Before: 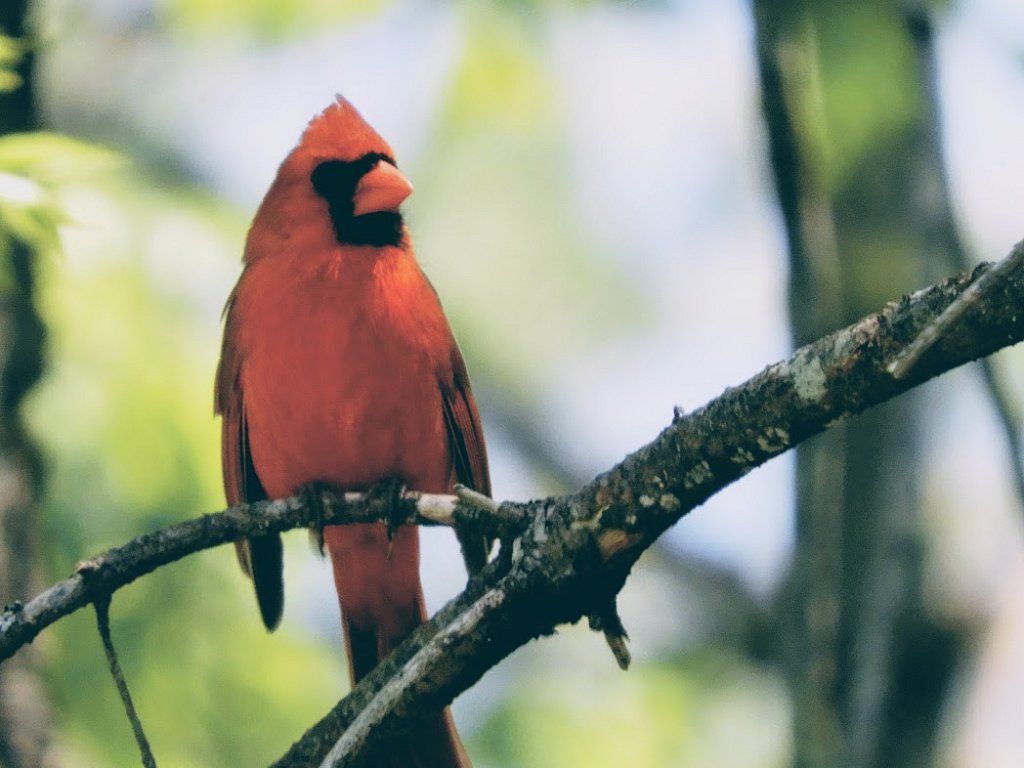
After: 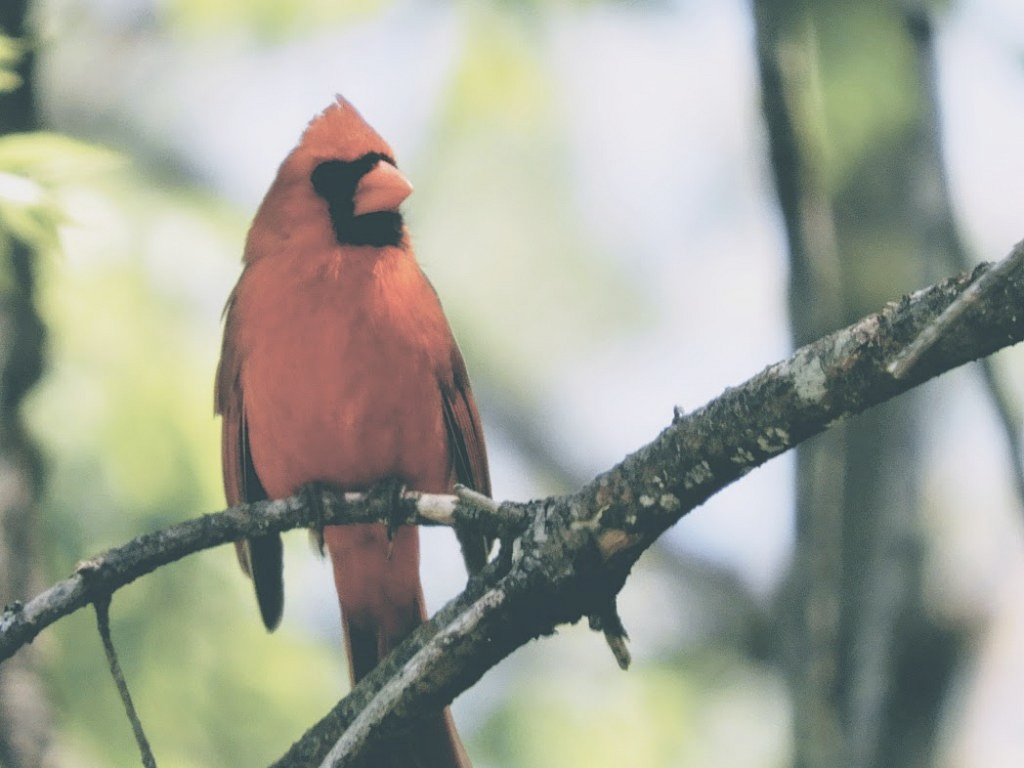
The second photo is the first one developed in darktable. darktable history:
exposure: black level correction -0.005, exposure 0.622 EV, compensate highlight preservation false
contrast brightness saturation: contrast -0.26, saturation -0.43
